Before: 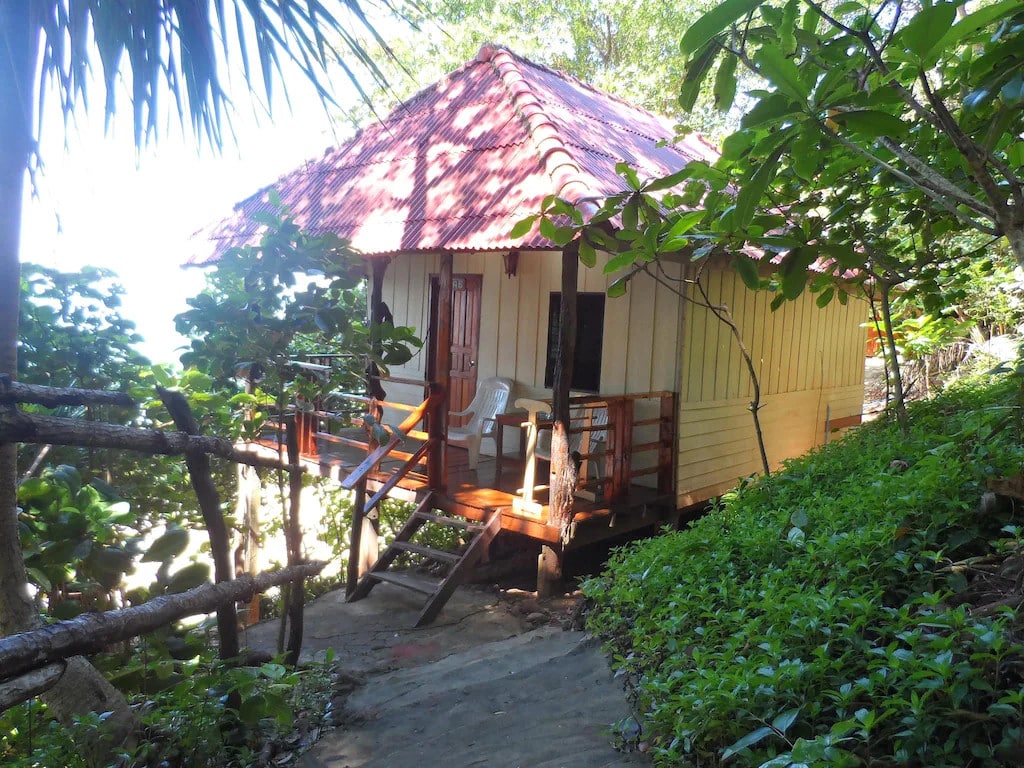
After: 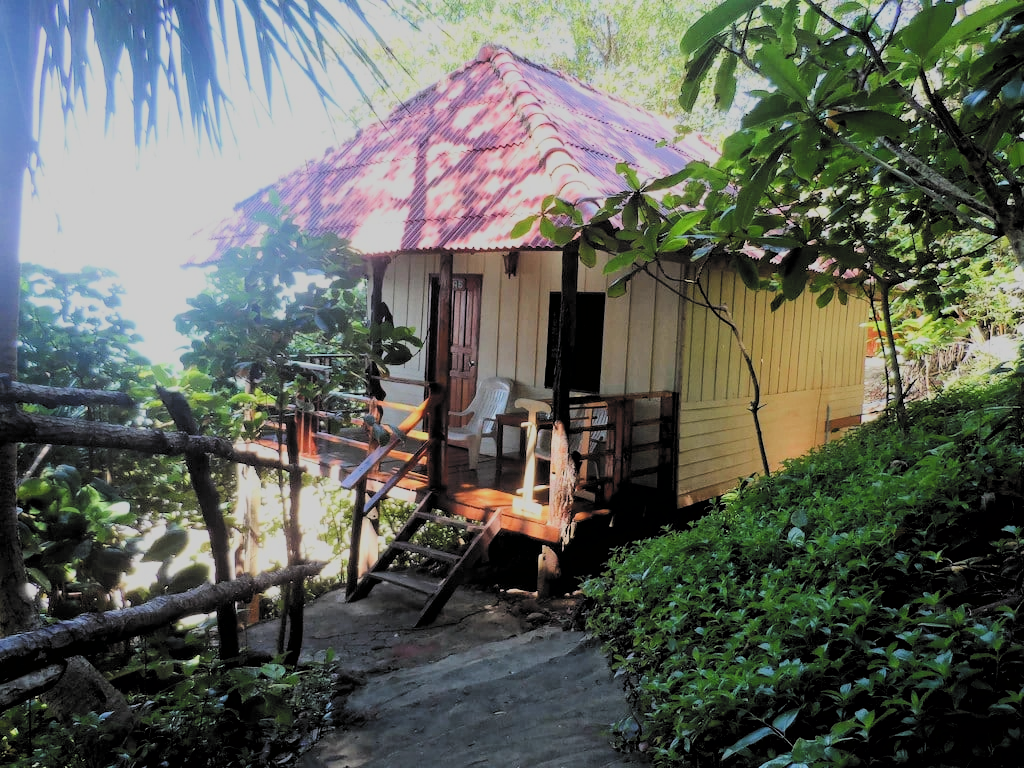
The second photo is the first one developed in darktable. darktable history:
filmic rgb: black relative exposure -3.23 EV, white relative exposure 7.06 EV, hardness 1.48, contrast 1.349, color science v5 (2021), contrast in shadows safe, contrast in highlights safe
